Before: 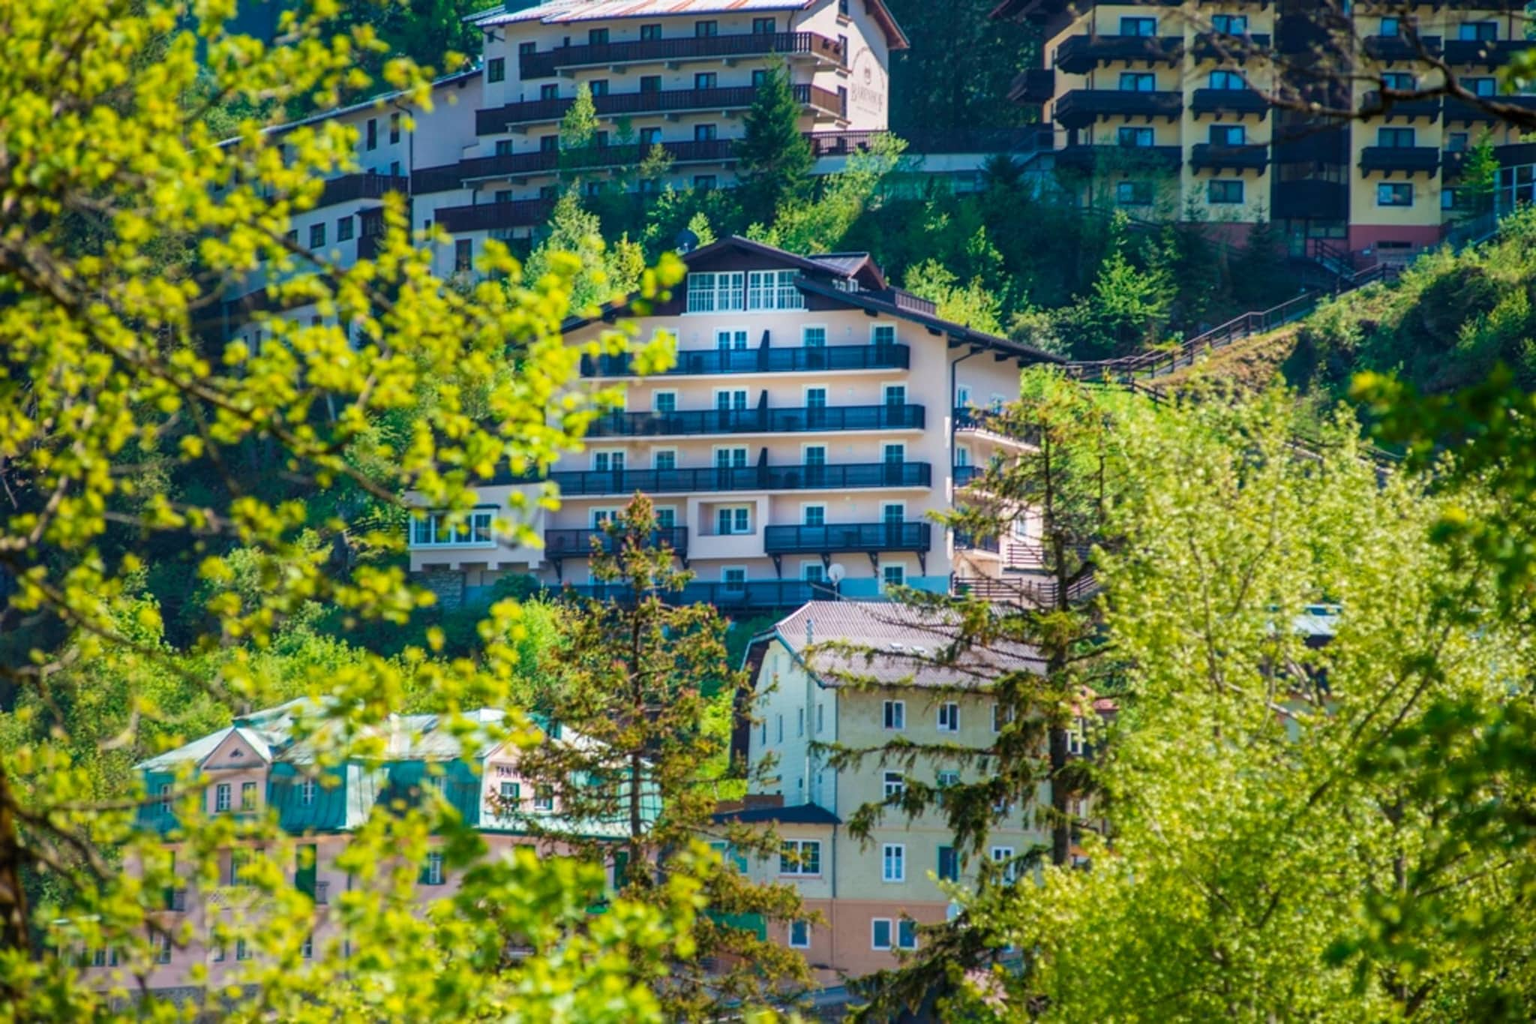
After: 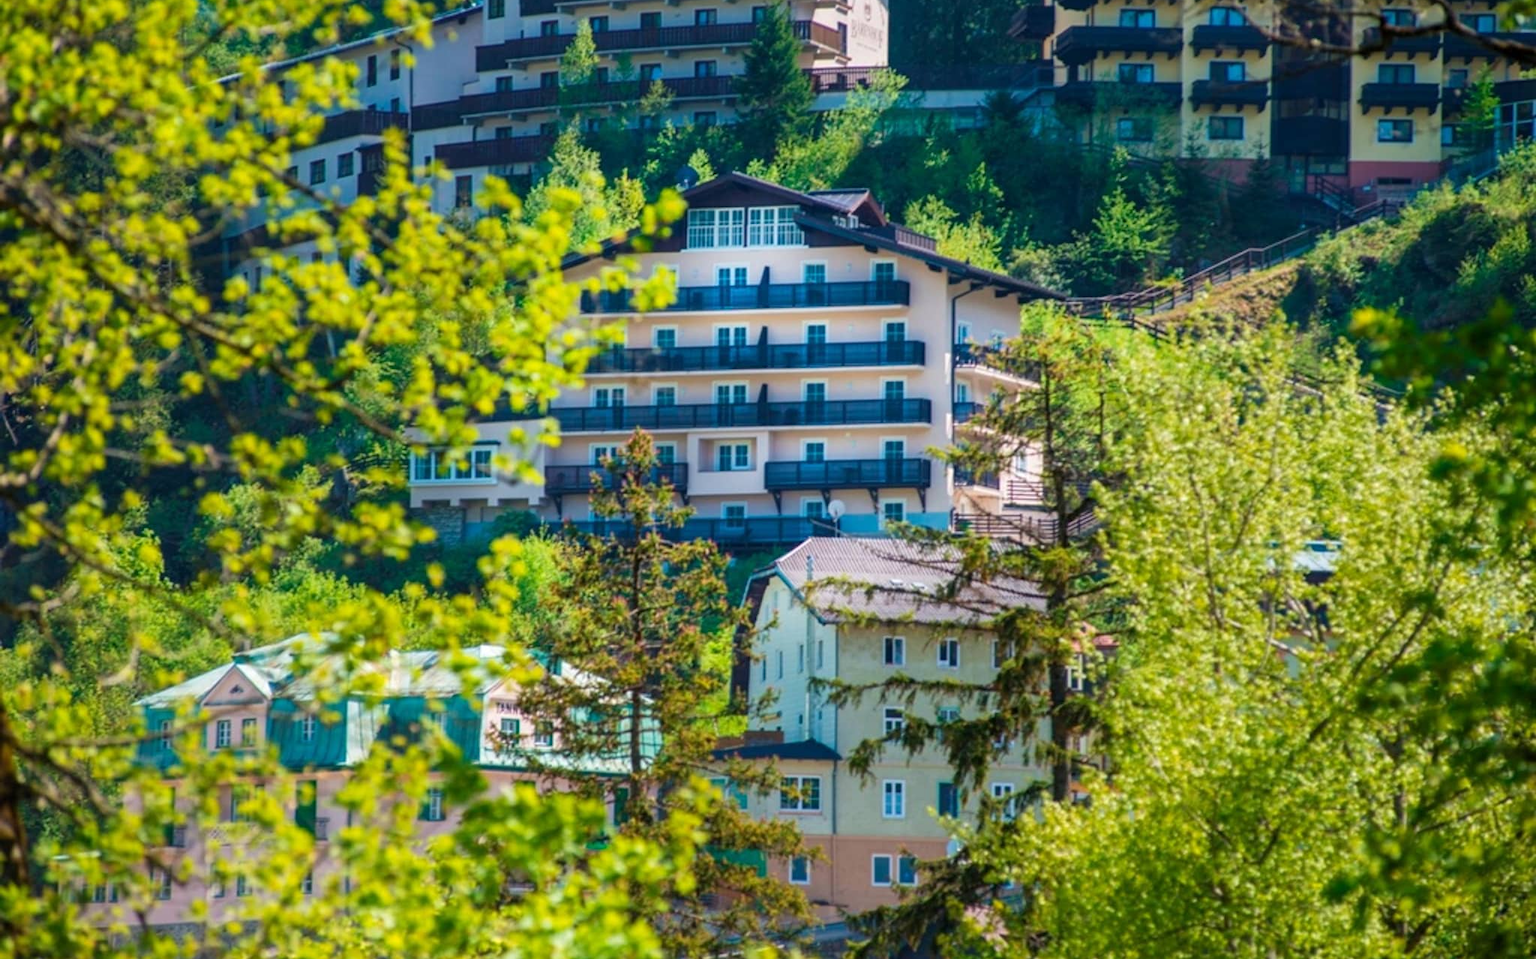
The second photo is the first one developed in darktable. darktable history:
crop and rotate: top 6.25%
rotate and perspective: automatic cropping off
